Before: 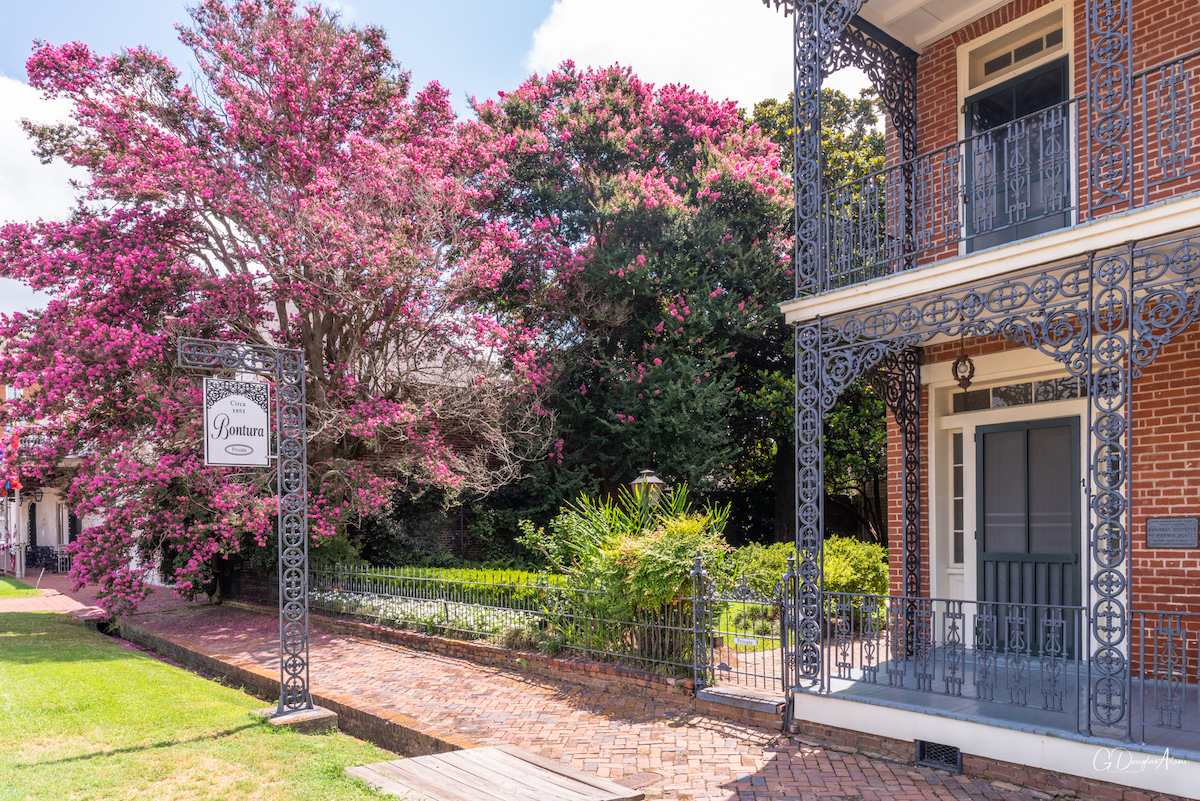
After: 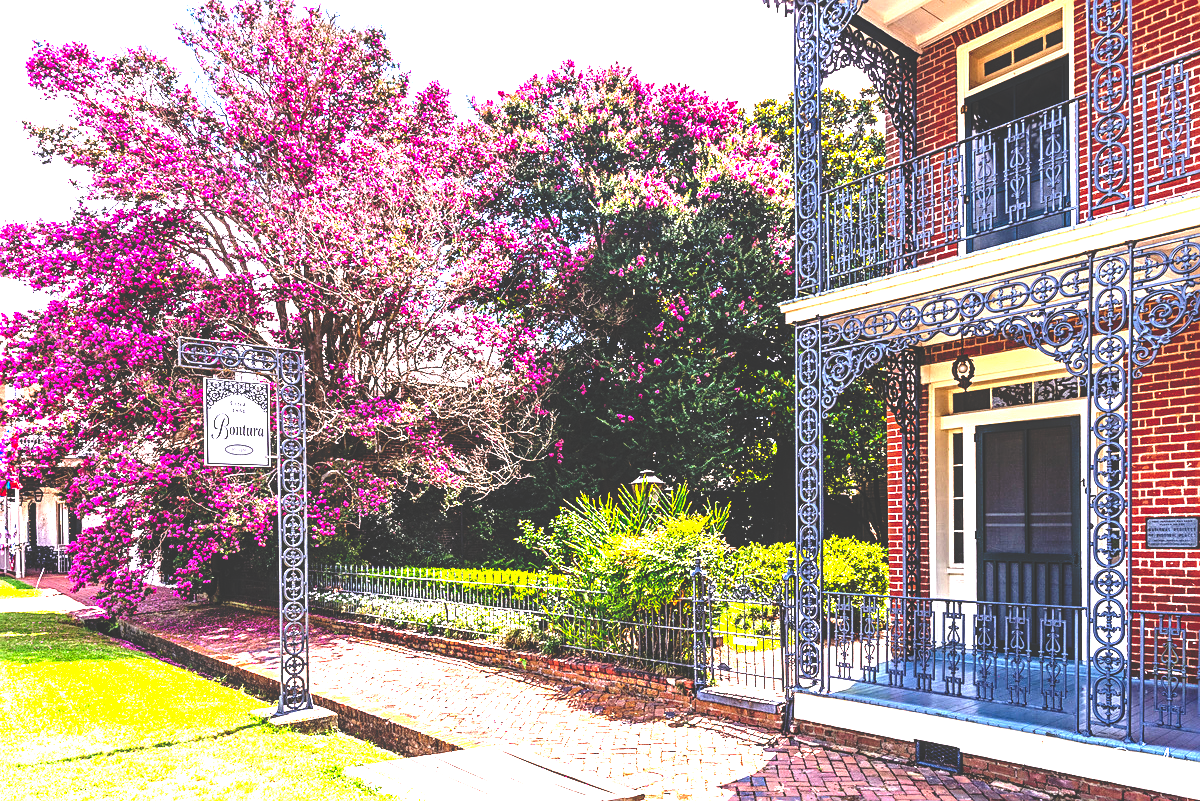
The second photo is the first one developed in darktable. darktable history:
exposure: black level correction 0.001, exposure 0.191 EV, compensate highlight preservation false
sharpen: on, module defaults
contrast brightness saturation: contrast 0.03, brightness -0.04
base curve: curves: ch0 [(0, 0.02) (0.083, 0.036) (1, 1)], preserve colors none
haze removal: compatibility mode true, adaptive false
levels: levels [0, 0.281, 0.562]
local contrast: shadows 94%
